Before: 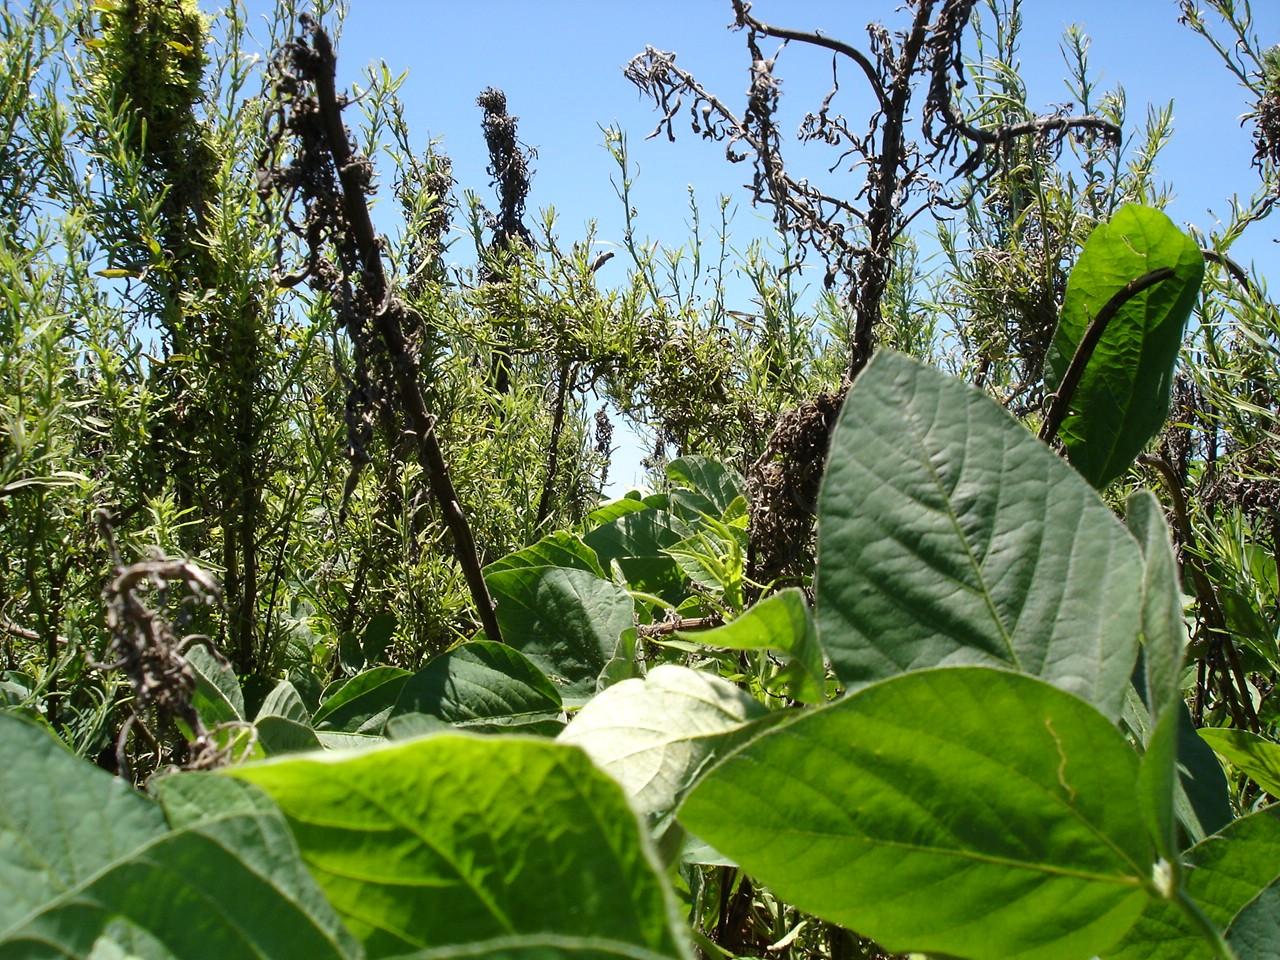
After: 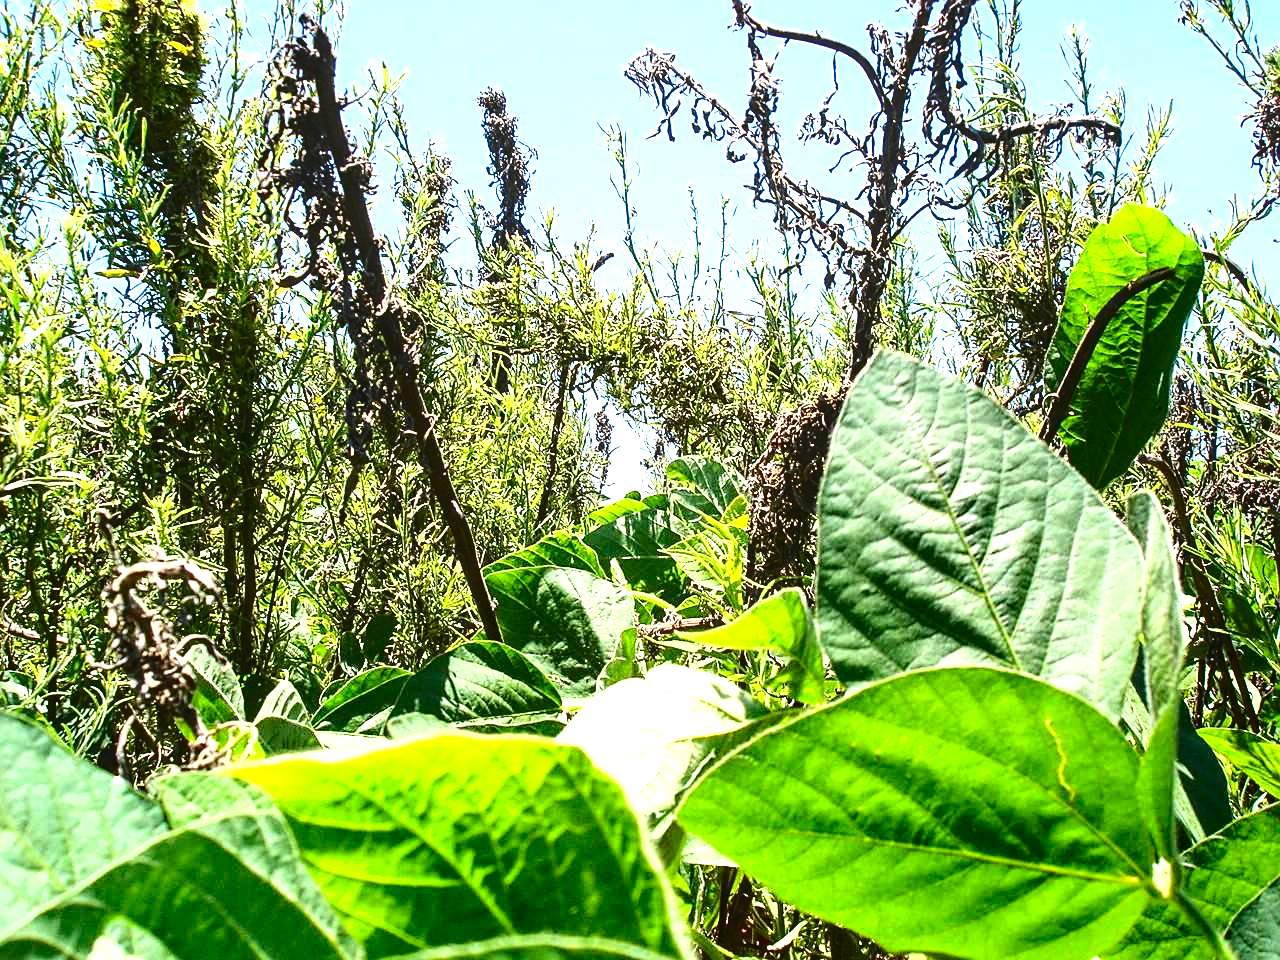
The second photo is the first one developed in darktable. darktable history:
exposure: black level correction 0, exposure 1.888 EV, compensate highlight preservation false
shadows and highlights: shadows -19.96, white point adjustment -2.02, highlights -35.04
sharpen: on, module defaults
contrast brightness saturation: contrast 0.239, brightness -0.222, saturation 0.135
local contrast: on, module defaults
